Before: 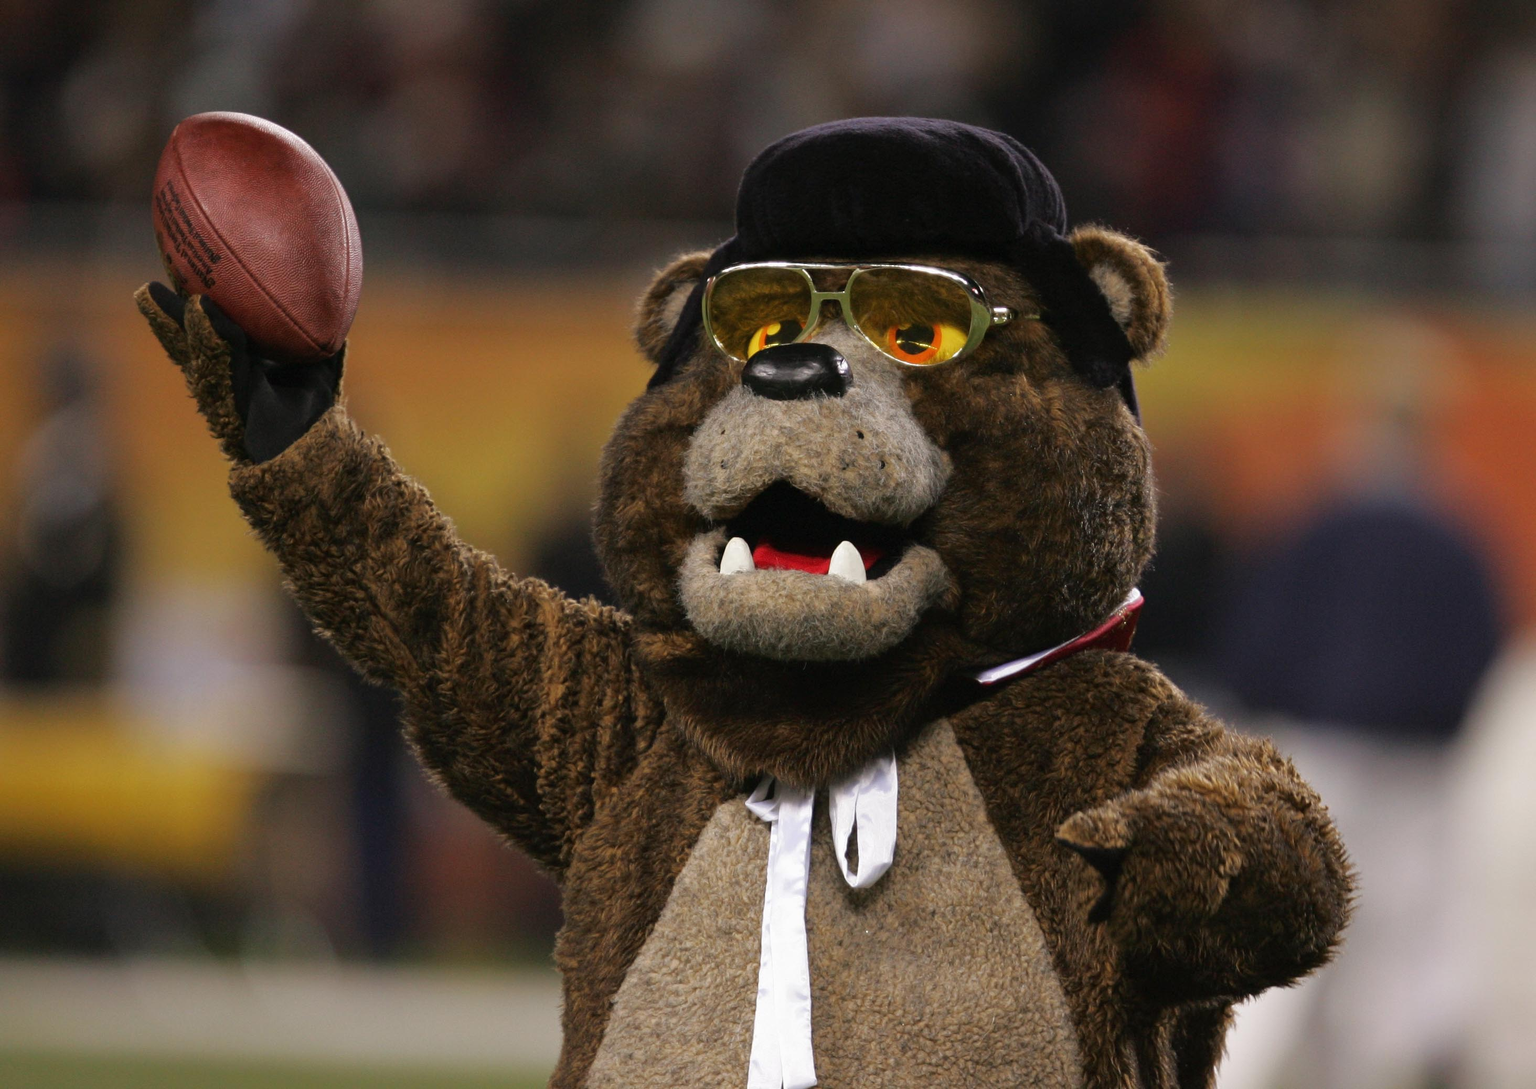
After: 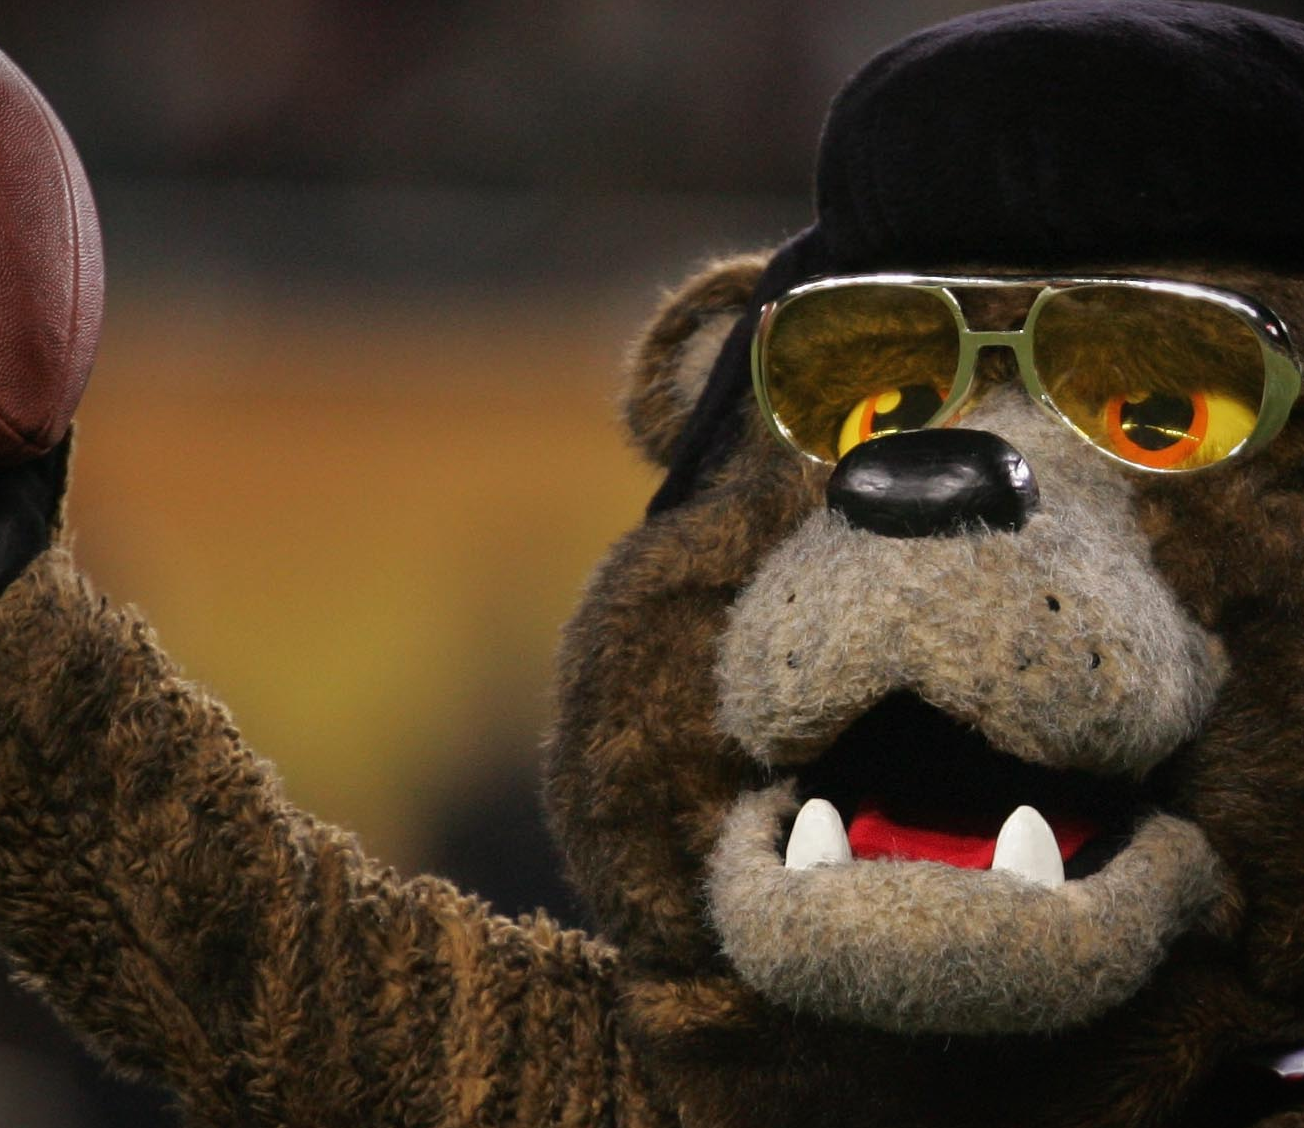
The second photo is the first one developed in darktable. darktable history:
vignetting: fall-off radius 61.12%, brightness -0.635, saturation -0.013
crop: left 20.062%, top 10.875%, right 35.391%, bottom 34.744%
